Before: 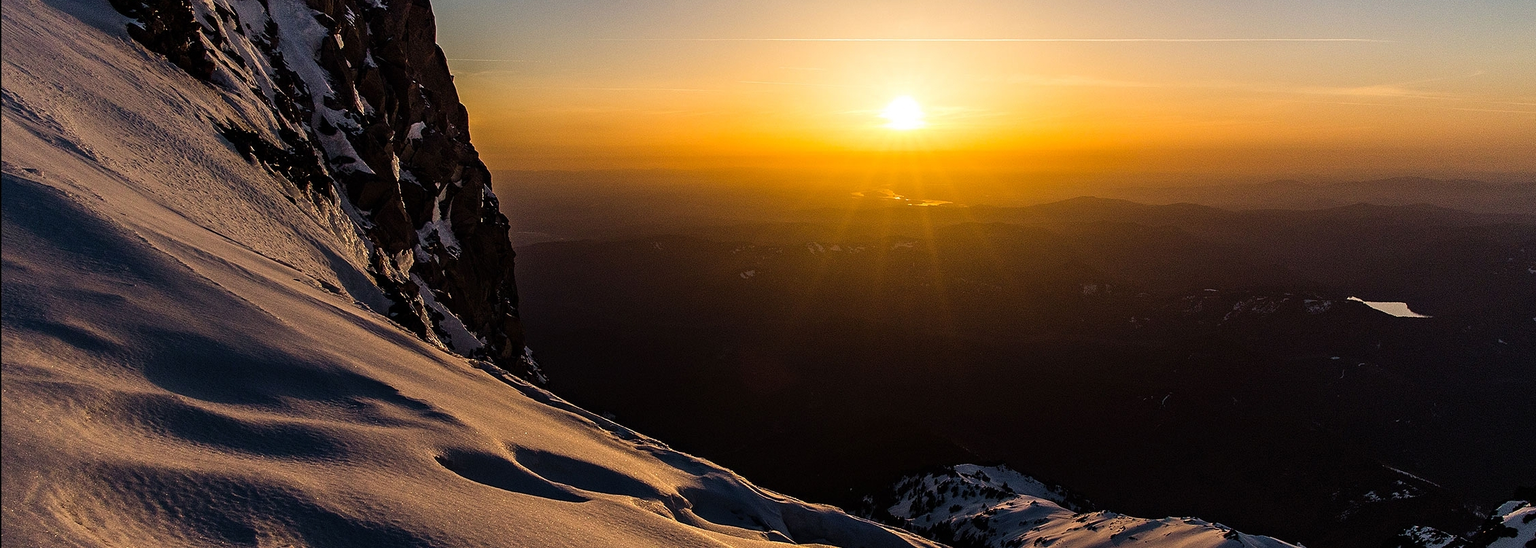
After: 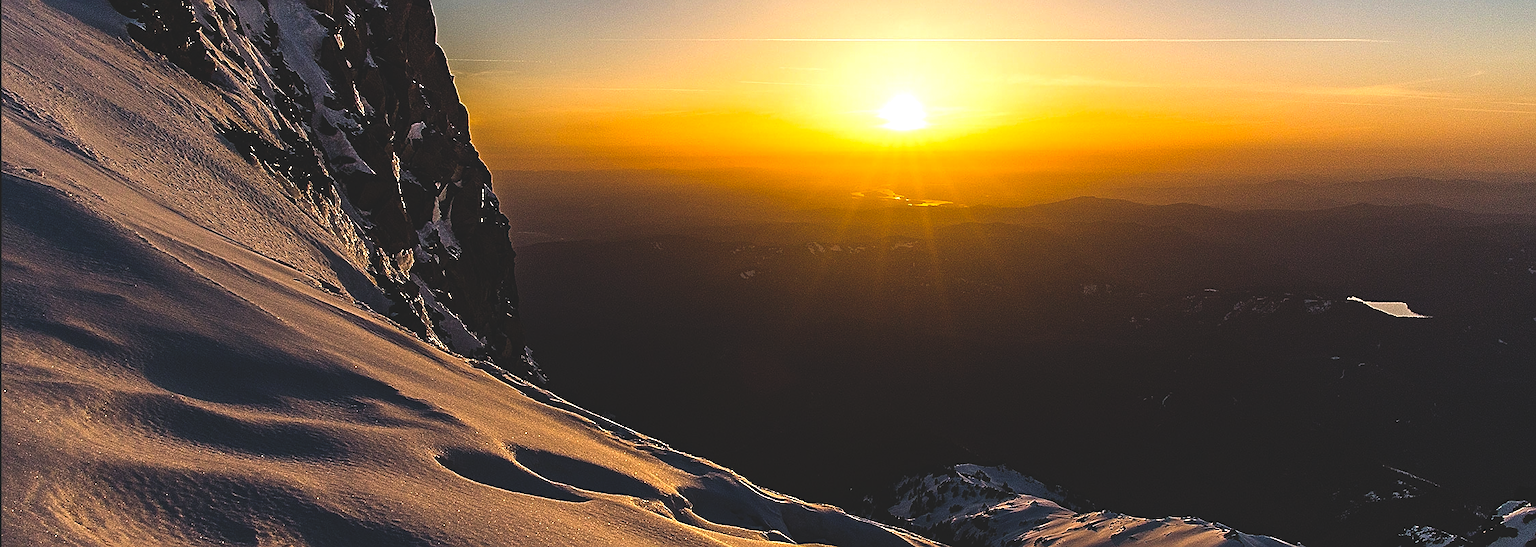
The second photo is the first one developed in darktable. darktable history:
contrast brightness saturation: saturation 0.1
sharpen: on, module defaults
color balance rgb: global offset › luminance 1.99%, perceptual saturation grading › global saturation 9.993%, perceptual brilliance grading › highlights 10.605%, perceptual brilliance grading › shadows -11.437%
